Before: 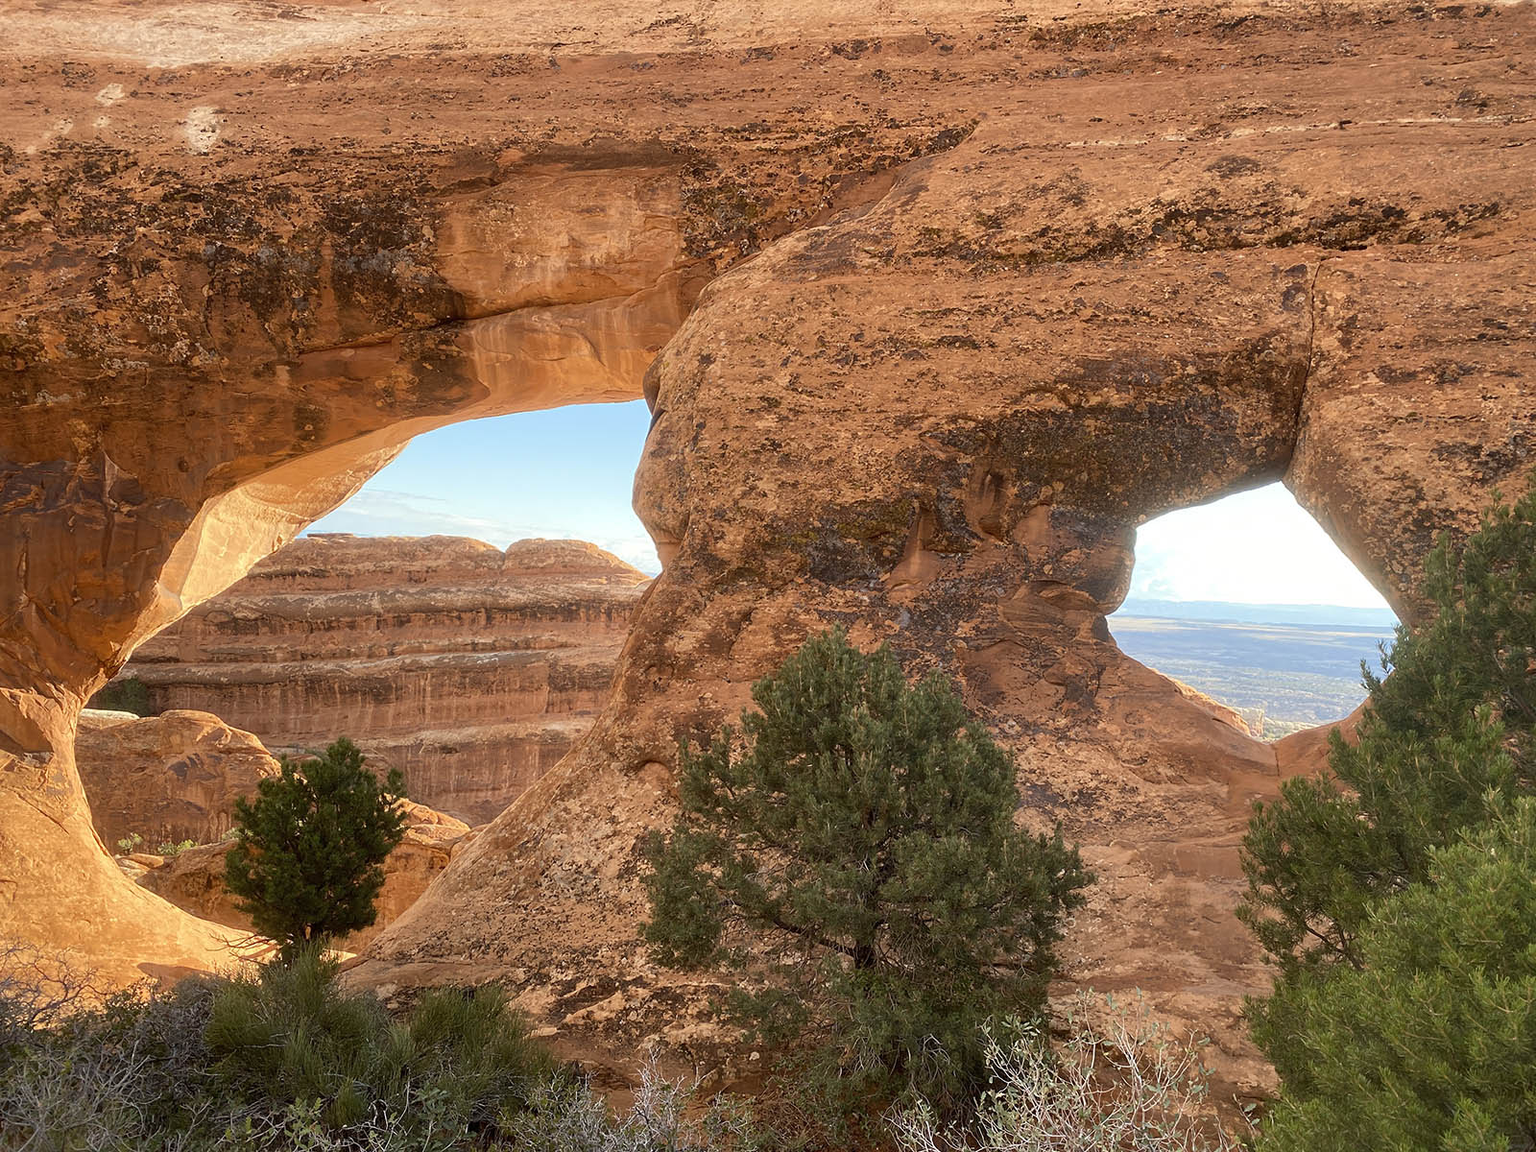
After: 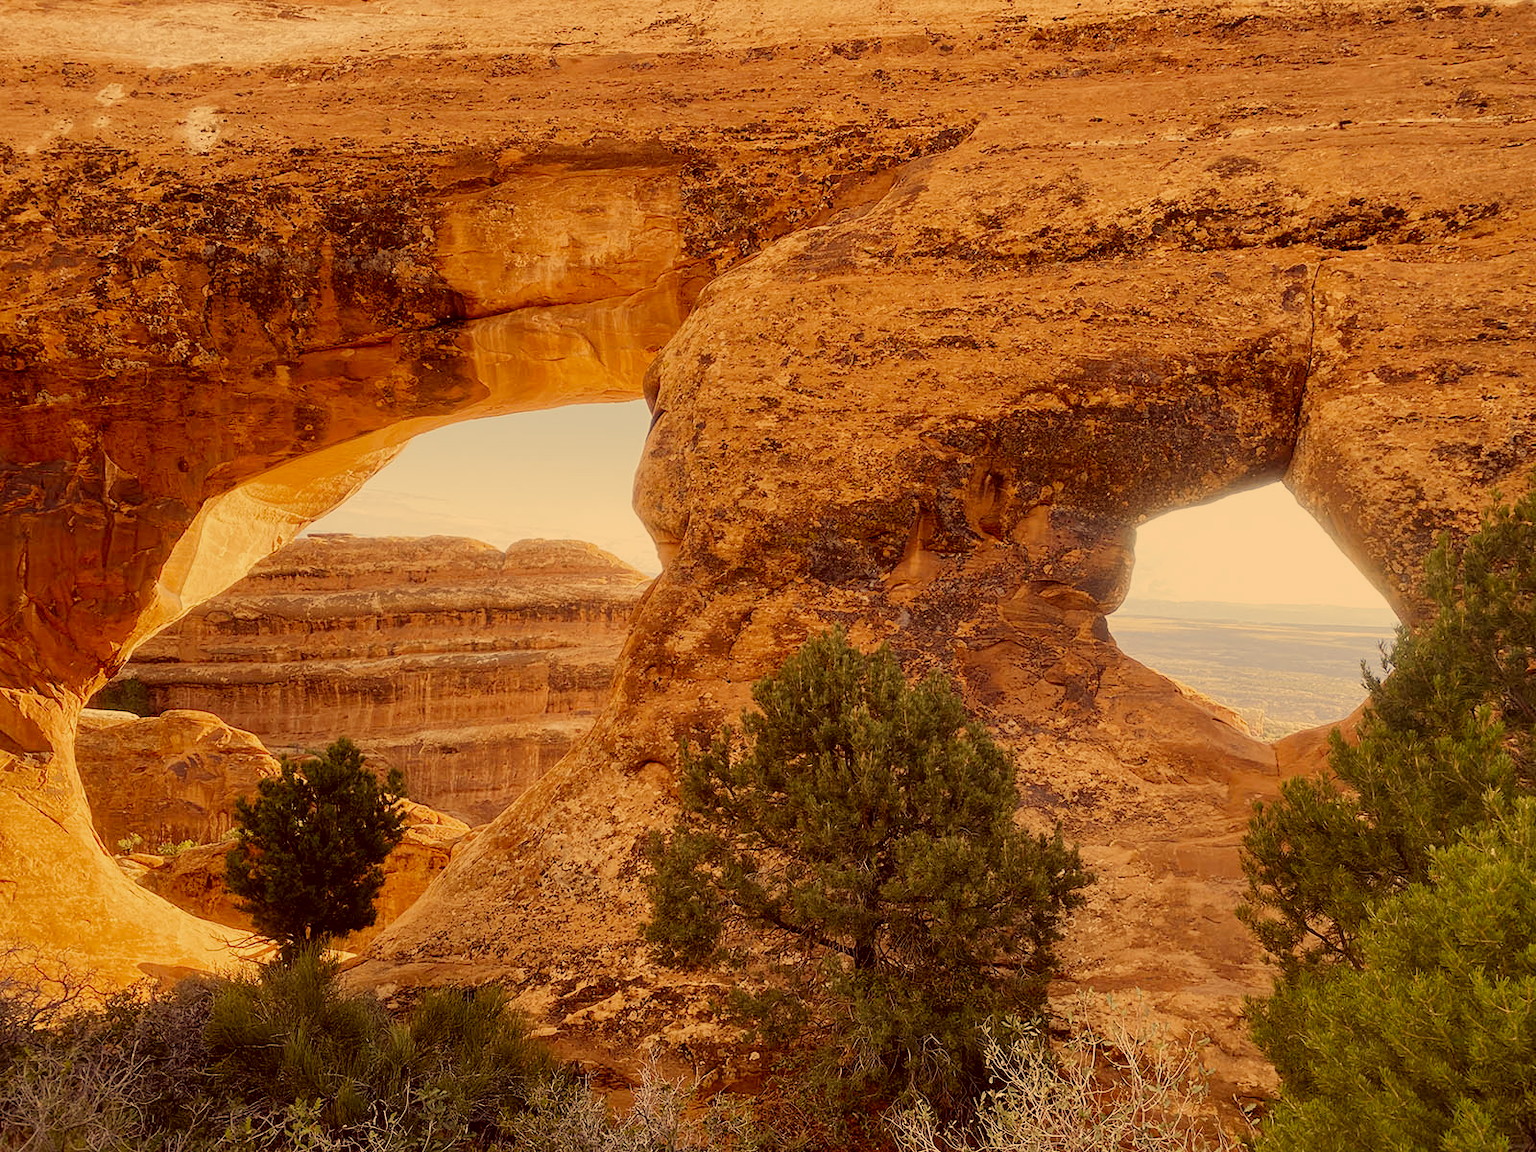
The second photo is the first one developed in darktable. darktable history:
color balance rgb: highlights gain › luminance 6.531%, highlights gain › chroma 1.33%, highlights gain › hue 90.39°, perceptual saturation grading › global saturation 0.415%, global vibrance -22.88%
filmic rgb: black relative exposure -7.65 EV, white relative exposure 4.56 EV, hardness 3.61, preserve chrominance no, color science v5 (2021)
color correction: highlights a* 9.87, highlights b* 38.82, shadows a* 13.91, shadows b* 3.54
